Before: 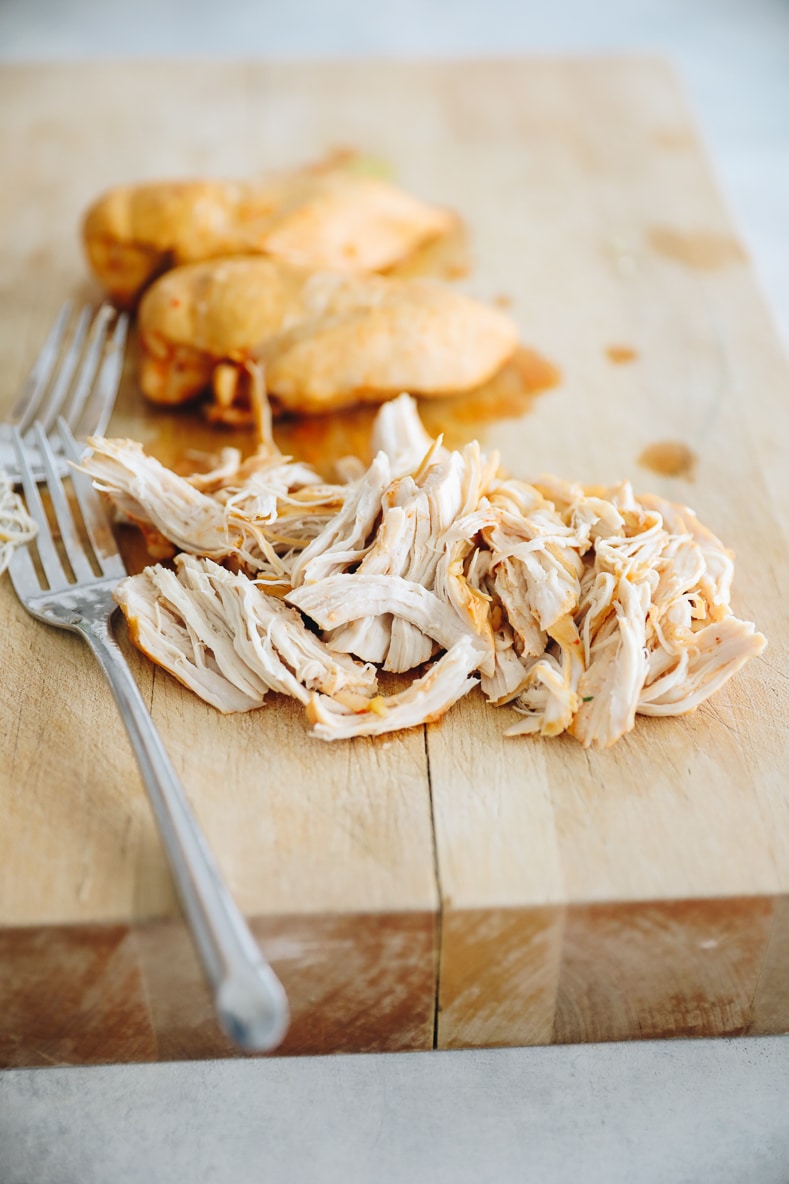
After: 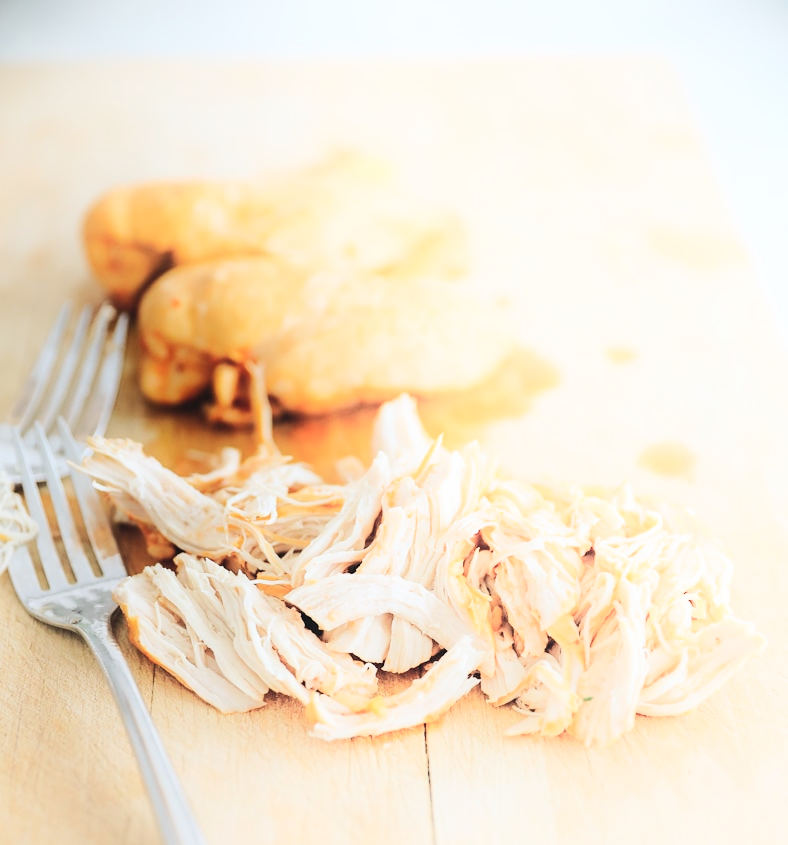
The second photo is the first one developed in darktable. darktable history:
crop: bottom 28.576%
shadows and highlights: shadows -21.3, highlights 100, soften with gaussian
